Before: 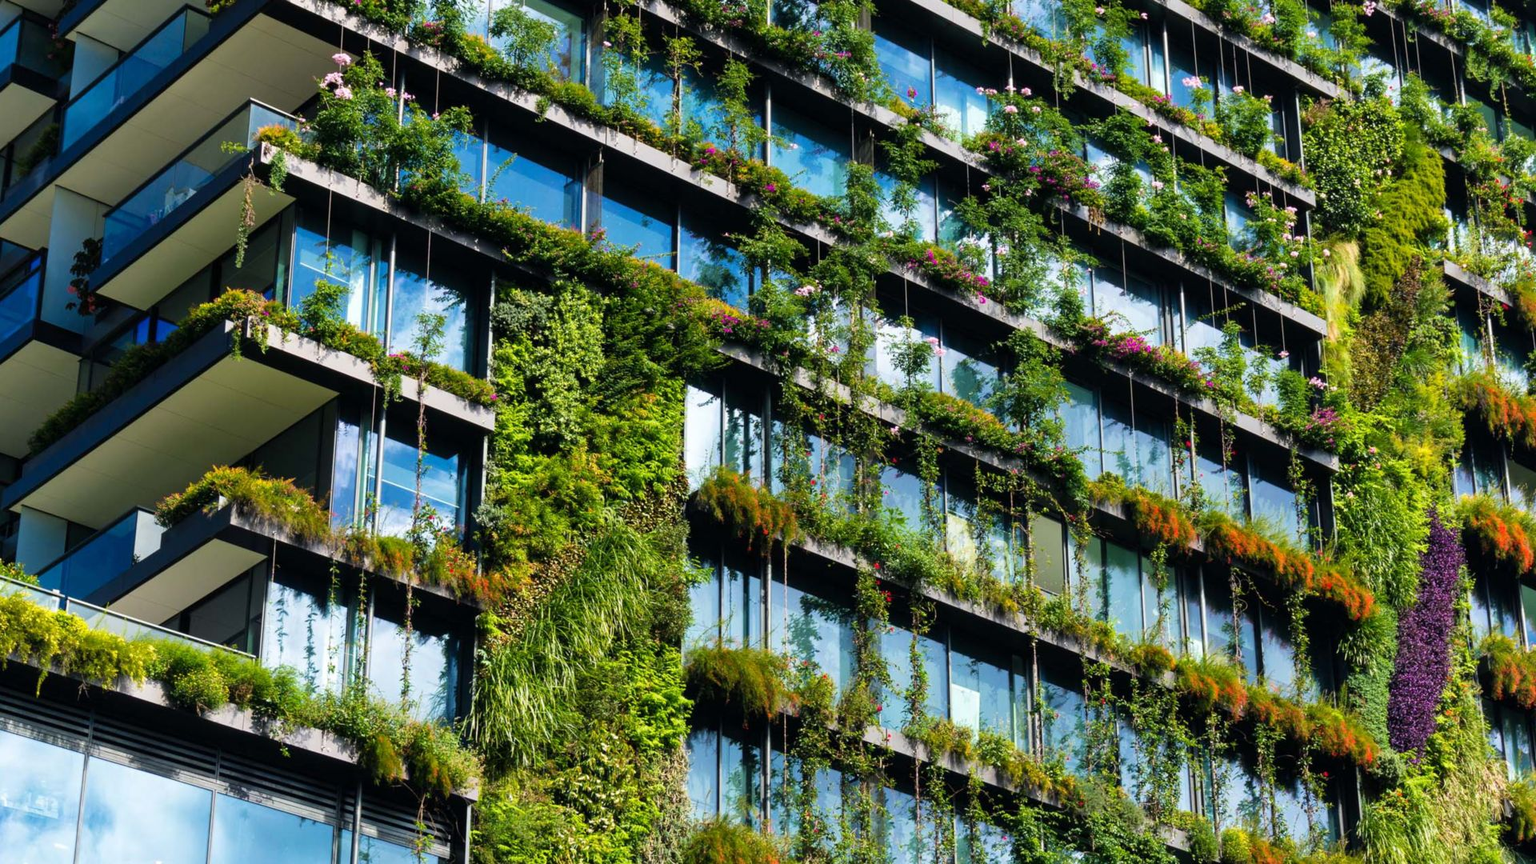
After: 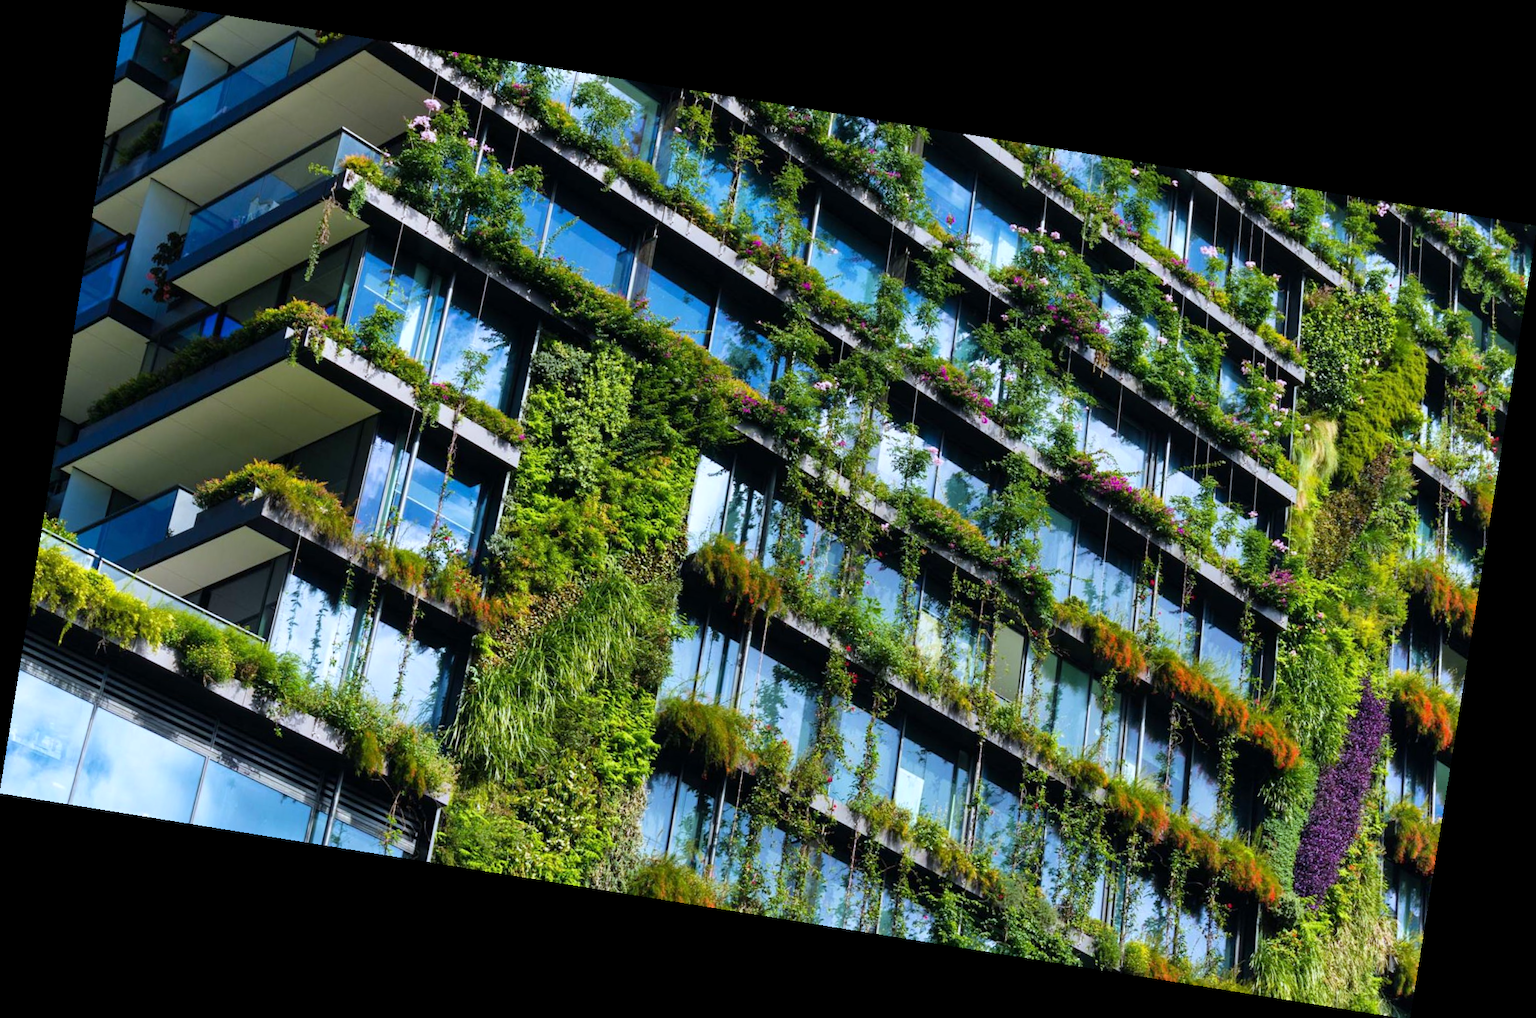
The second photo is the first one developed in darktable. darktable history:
white balance: red 0.954, blue 1.079
rotate and perspective: rotation 9.12°, automatic cropping off
